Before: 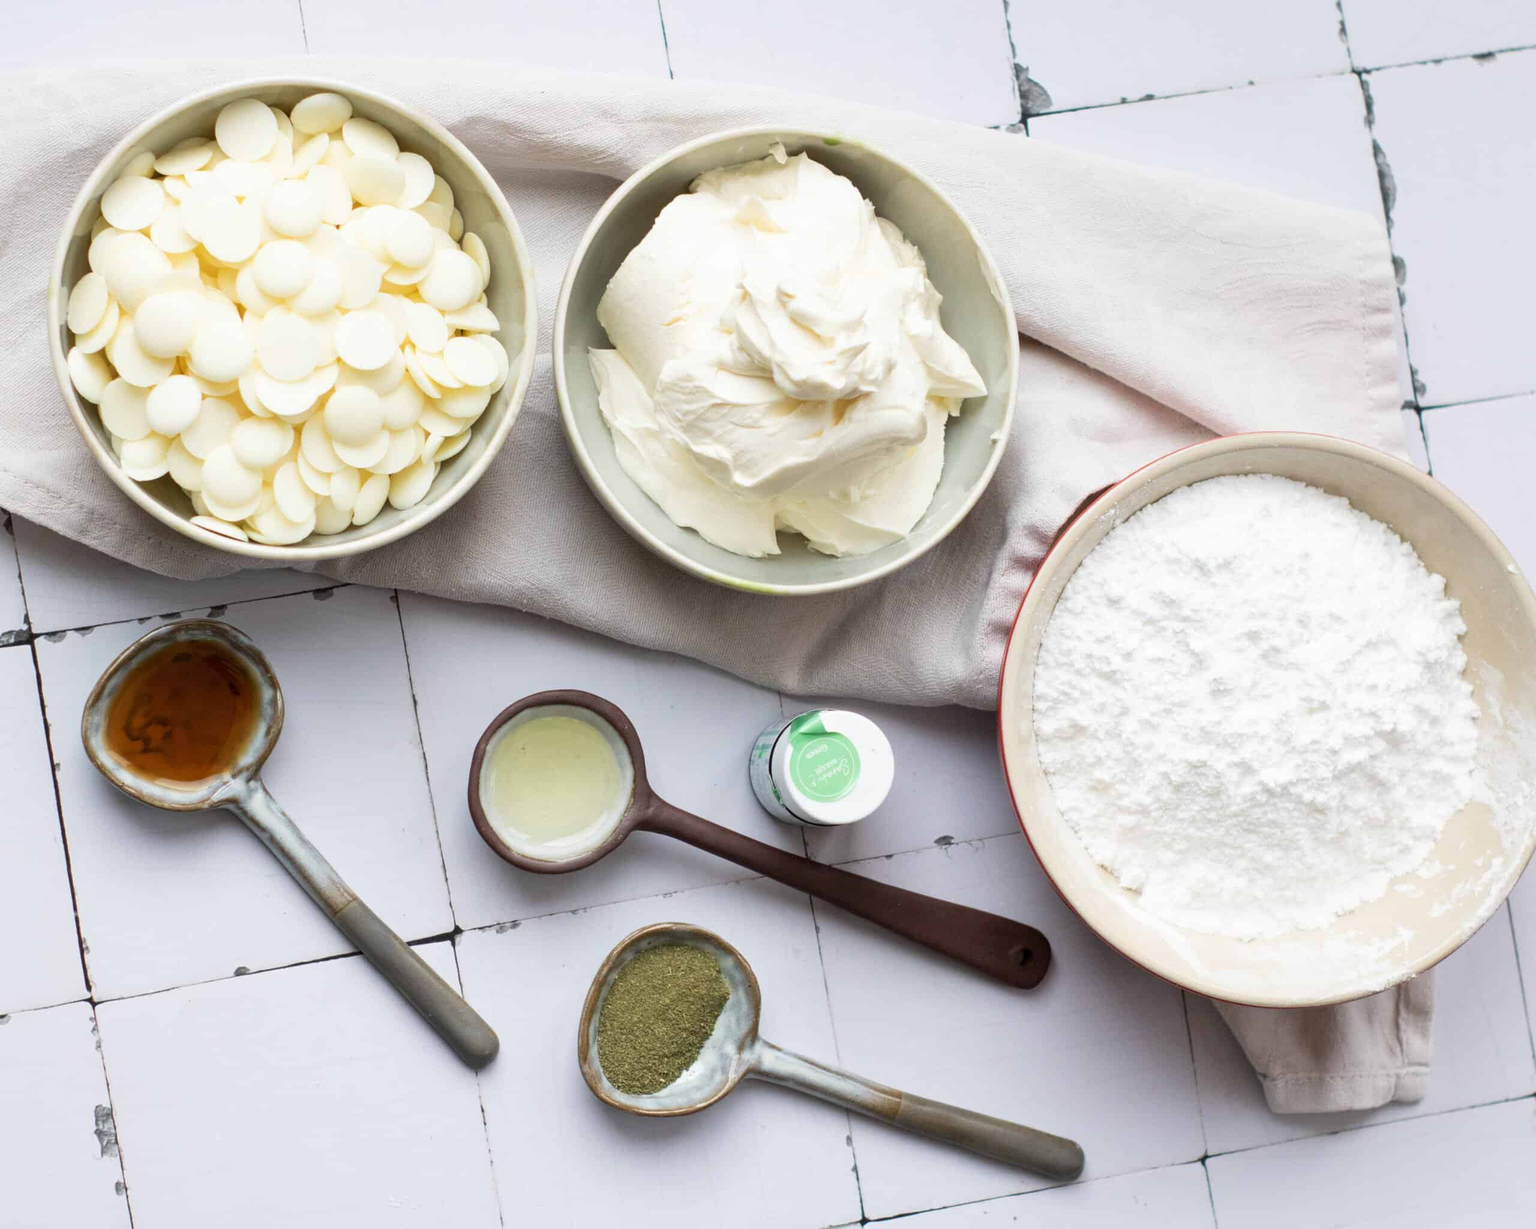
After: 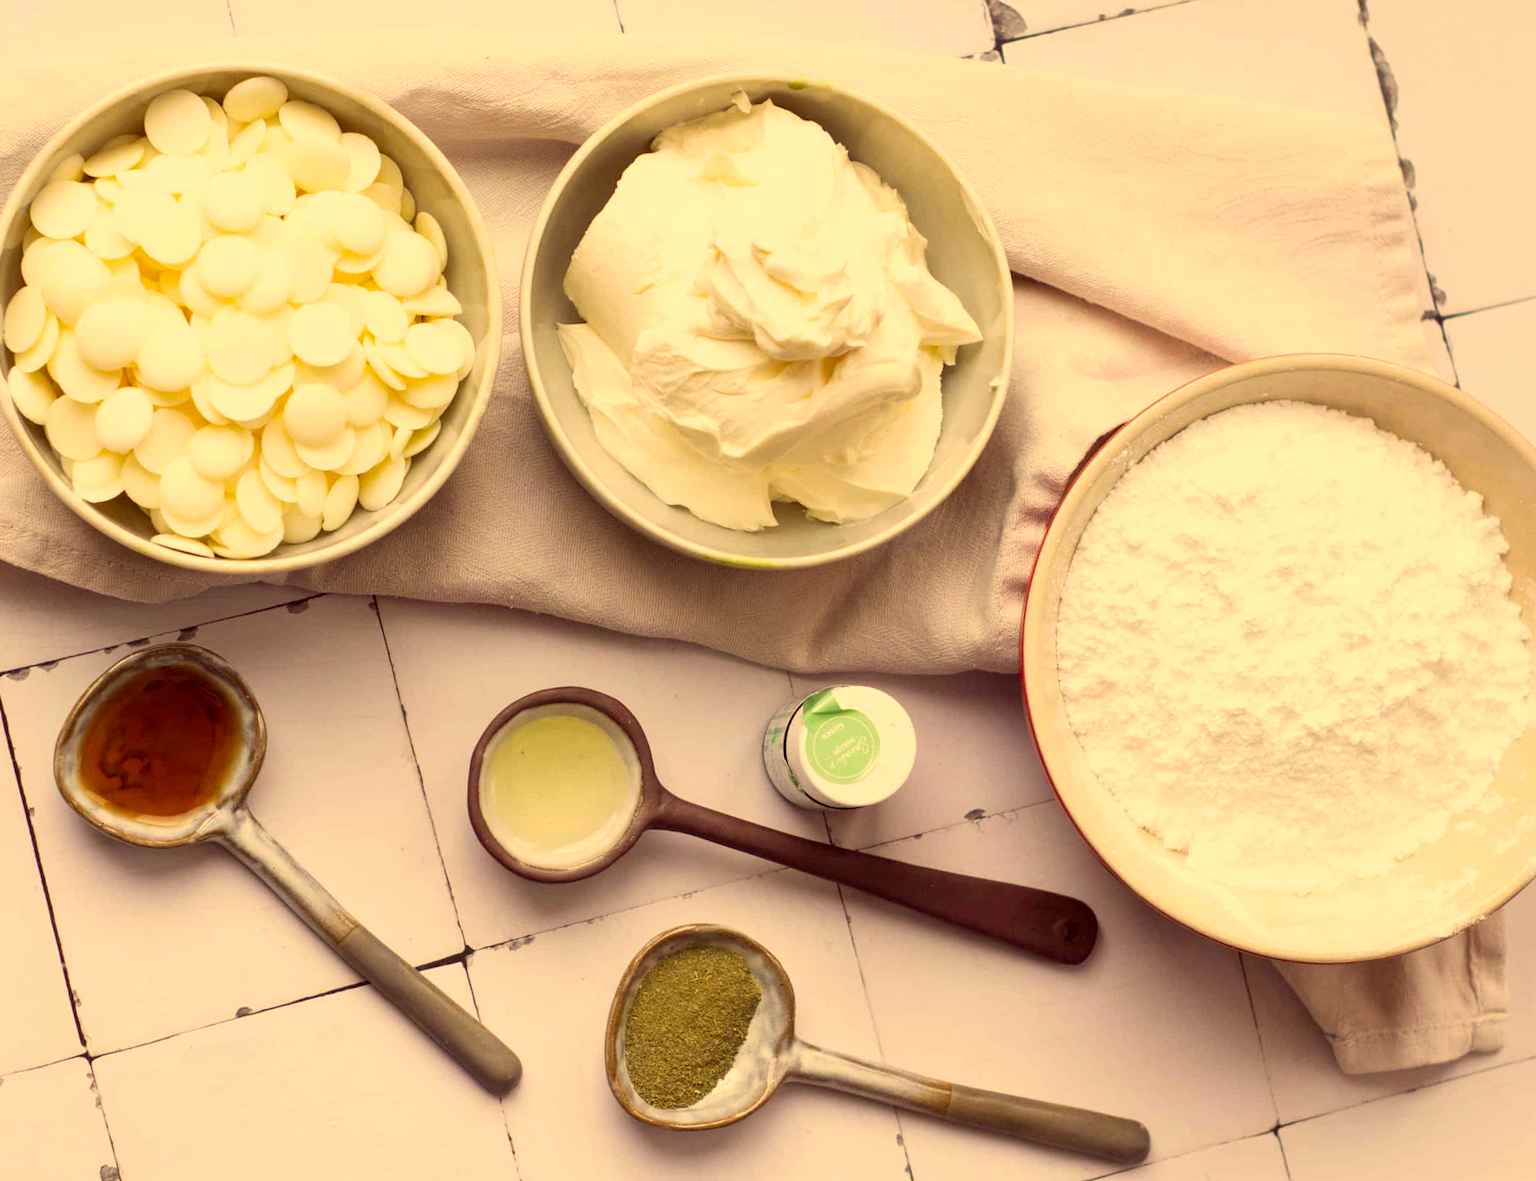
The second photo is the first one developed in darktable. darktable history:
rotate and perspective: rotation -4.57°, crop left 0.054, crop right 0.944, crop top 0.087, crop bottom 0.914
color correction: highlights a* 10.12, highlights b* 39.04, shadows a* 14.62, shadows b* 3.37
